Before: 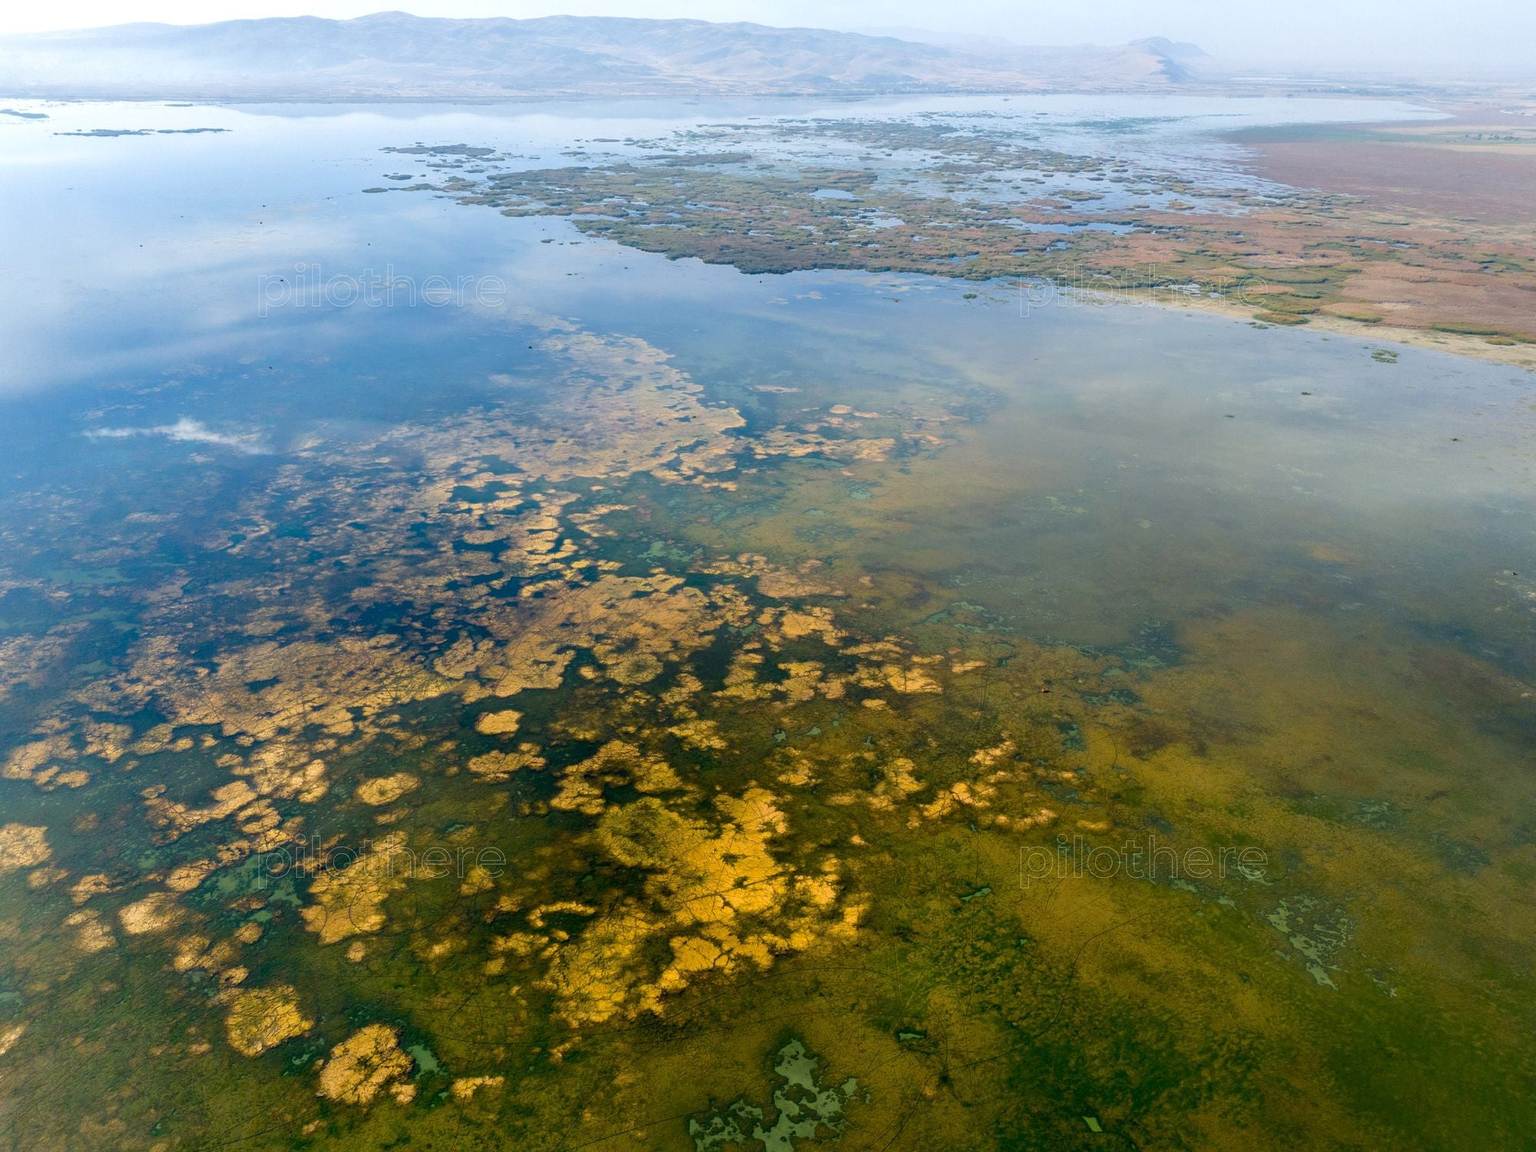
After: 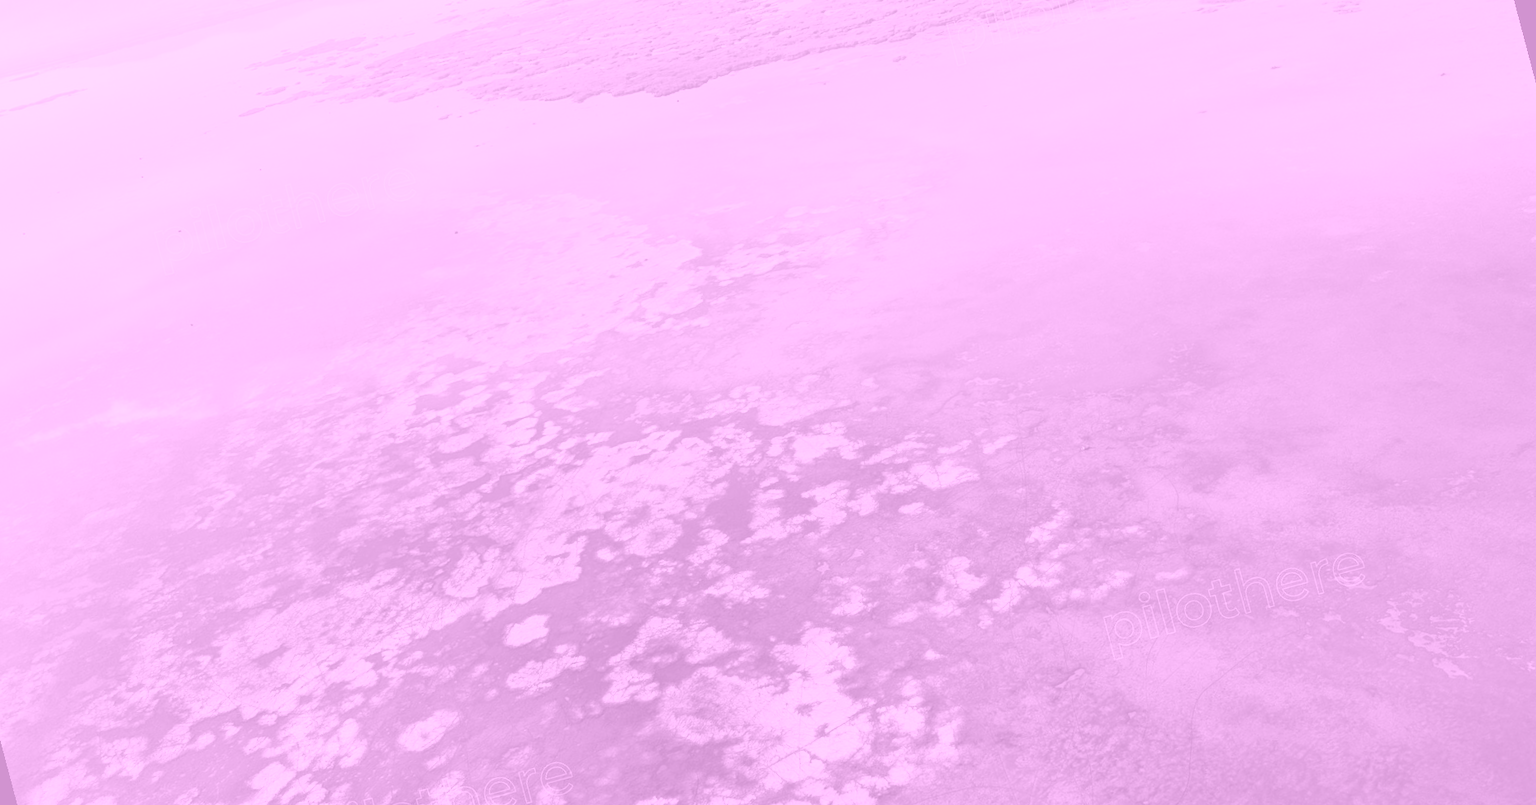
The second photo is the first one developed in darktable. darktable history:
rotate and perspective: rotation -14.8°, crop left 0.1, crop right 0.903, crop top 0.25, crop bottom 0.748
colorize: hue 331.2°, saturation 69%, source mix 30.28%, lightness 69.02%, version 1
lowpass: radius 0.1, contrast 0.85, saturation 1.1, unbound 0
tone curve: curves: ch0 [(0, 0) (0.052, 0.018) (0.236, 0.207) (0.41, 0.417) (0.485, 0.518) (0.54, 0.584) (0.625, 0.666) (0.845, 0.828) (0.994, 0.964)]; ch1 [(0, 0) (0.136, 0.146) (0.317, 0.34) (0.382, 0.408) (0.434, 0.441) (0.472, 0.479) (0.498, 0.501) (0.557, 0.558) (0.616, 0.59) (0.739, 0.7) (1, 1)]; ch2 [(0, 0) (0.352, 0.403) (0.447, 0.466) (0.482, 0.482) (0.528, 0.526) (0.586, 0.577) (0.618, 0.621) (0.785, 0.747) (1, 1)], color space Lab, independent channels, preserve colors none
